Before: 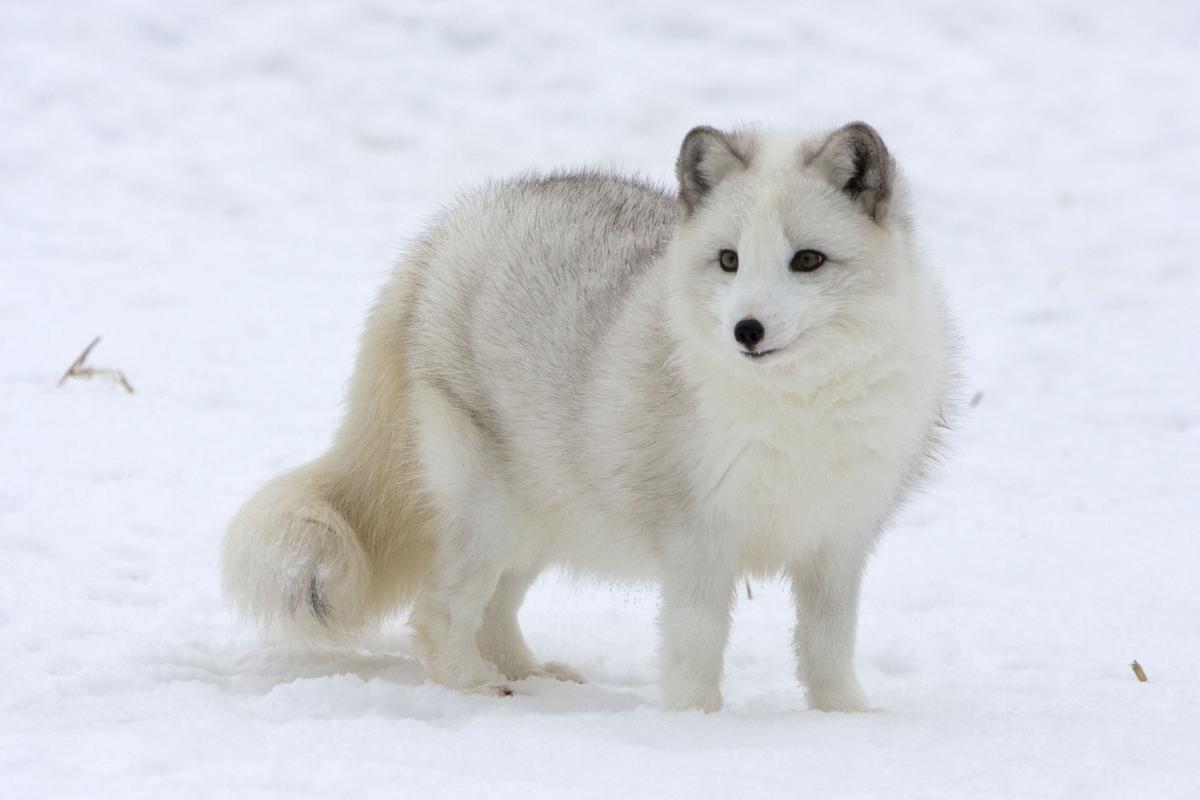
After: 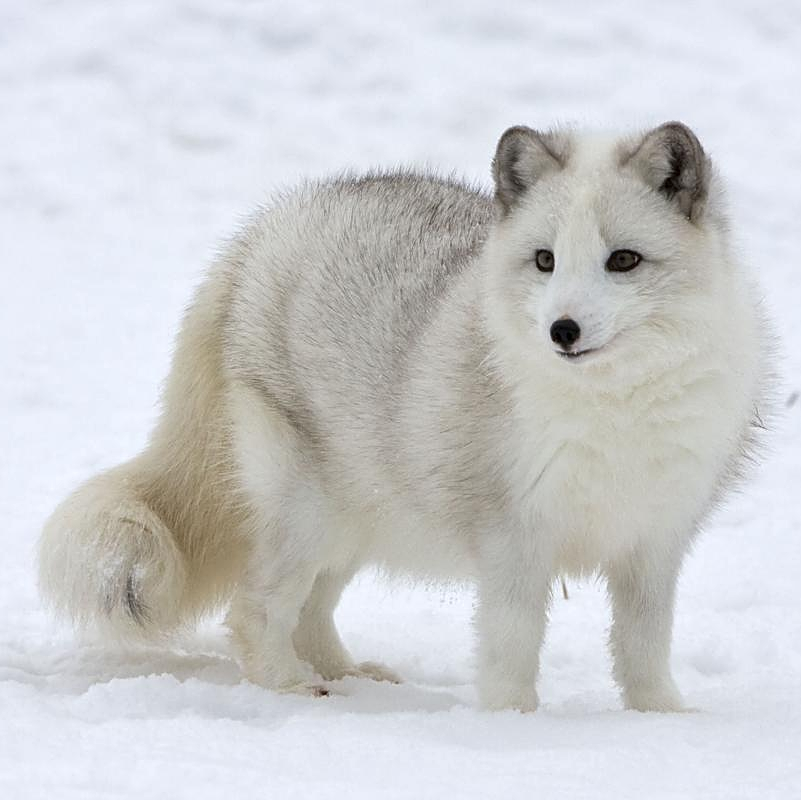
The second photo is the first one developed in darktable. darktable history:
crop: left 15.372%, right 17.806%
sharpen: on, module defaults
local contrast: mode bilateral grid, contrast 20, coarseness 50, detail 119%, midtone range 0.2
